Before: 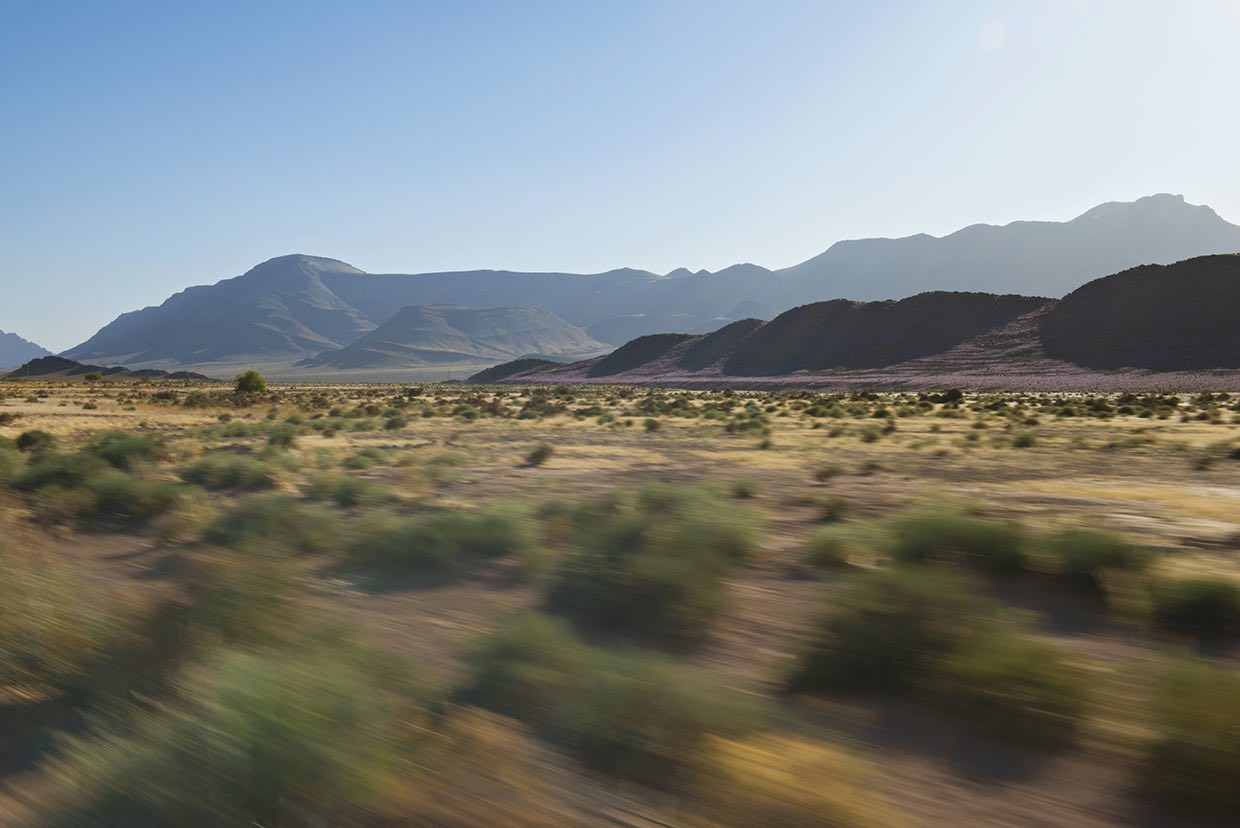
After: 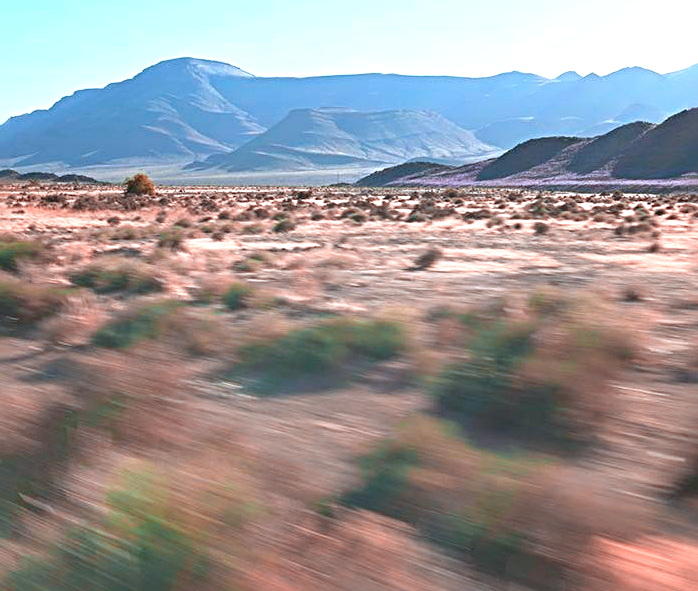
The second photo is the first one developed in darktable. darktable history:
crop: left 8.966%, top 23.852%, right 34.699%, bottom 4.703%
color zones: curves: ch2 [(0, 0.5) (0.084, 0.497) (0.323, 0.335) (0.4, 0.497) (1, 0.5)], process mode strong
exposure: black level correction 0, exposure 1.1 EV, compensate highlight preservation false
color correction: highlights a* -2.24, highlights b* -18.1
sharpen: radius 4
